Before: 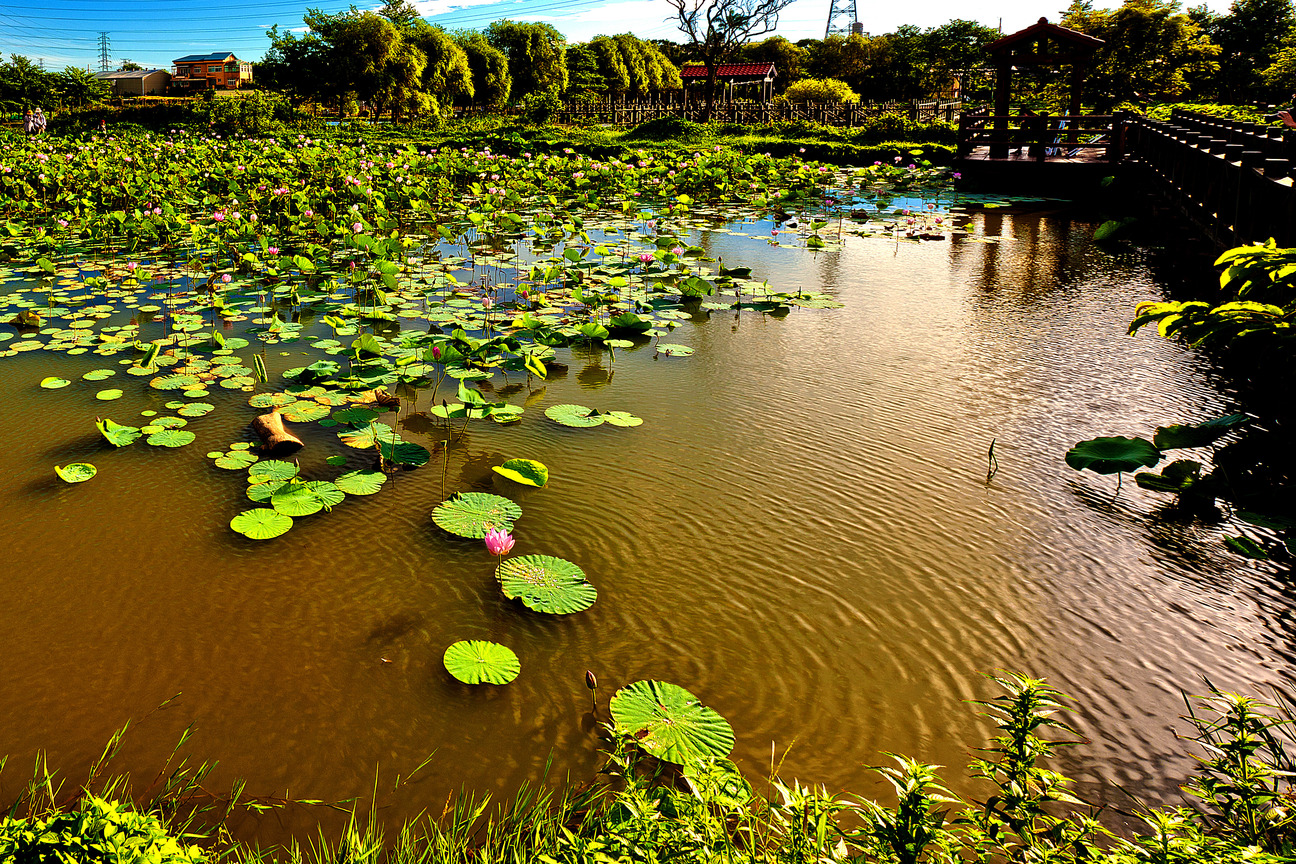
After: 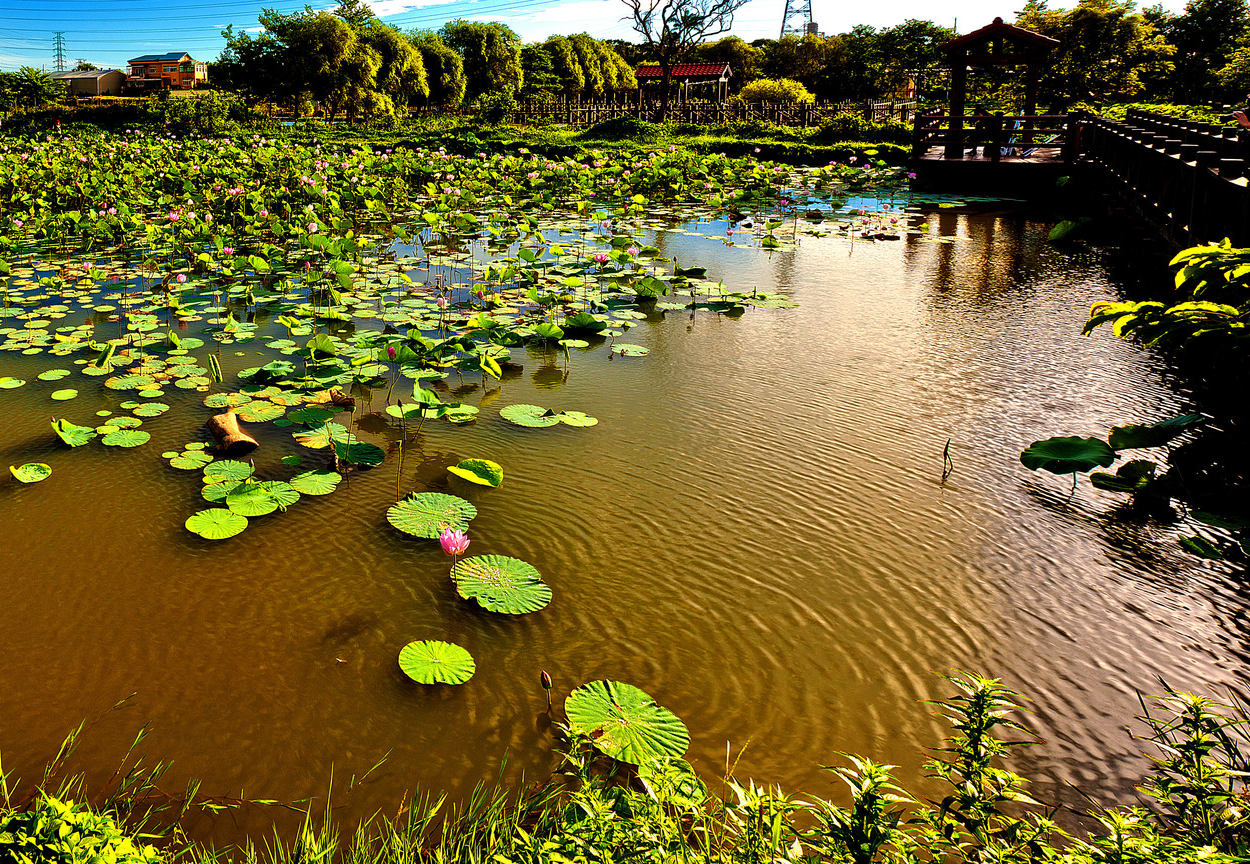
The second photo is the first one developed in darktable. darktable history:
crop and rotate: left 3.492%
